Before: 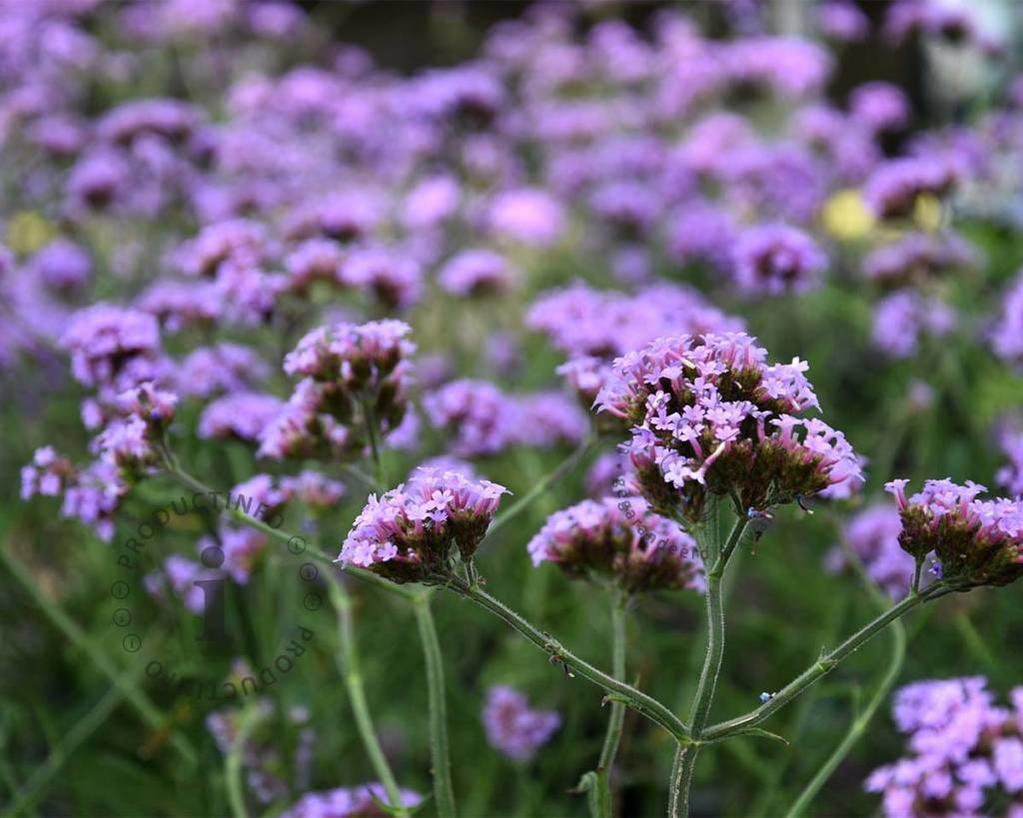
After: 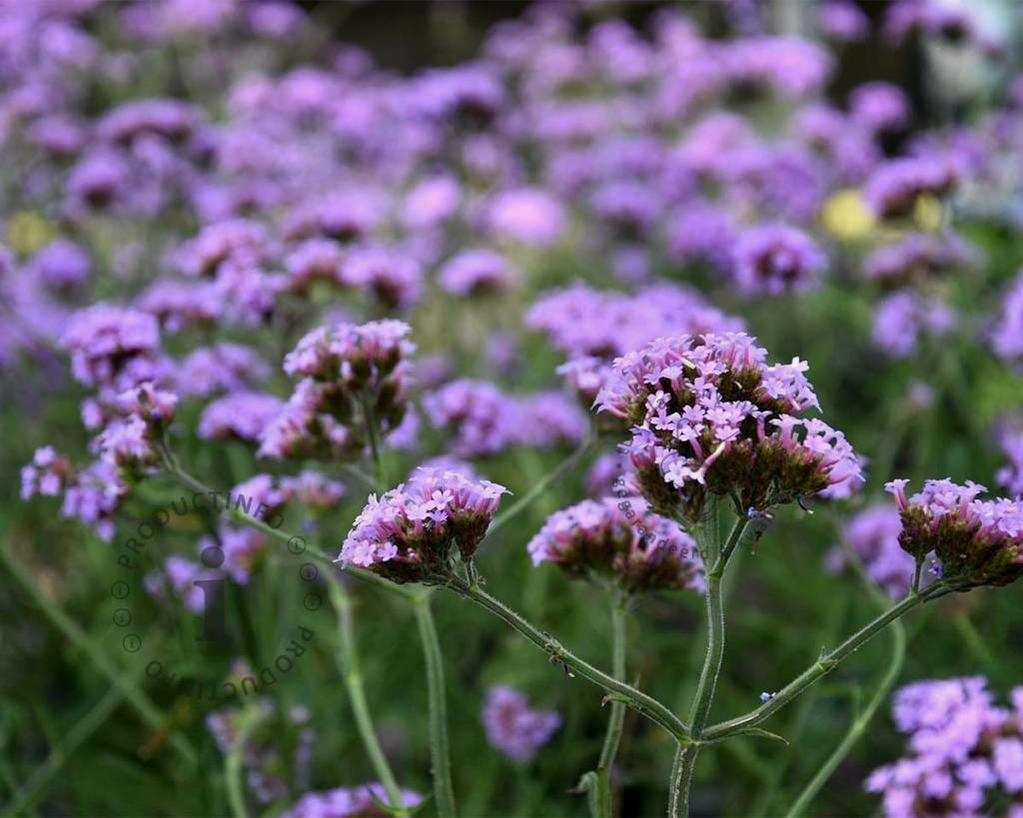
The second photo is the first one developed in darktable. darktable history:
exposure: black level correction 0.002, exposure -0.1 EV, compensate exposure bias true, compensate highlight preservation false
